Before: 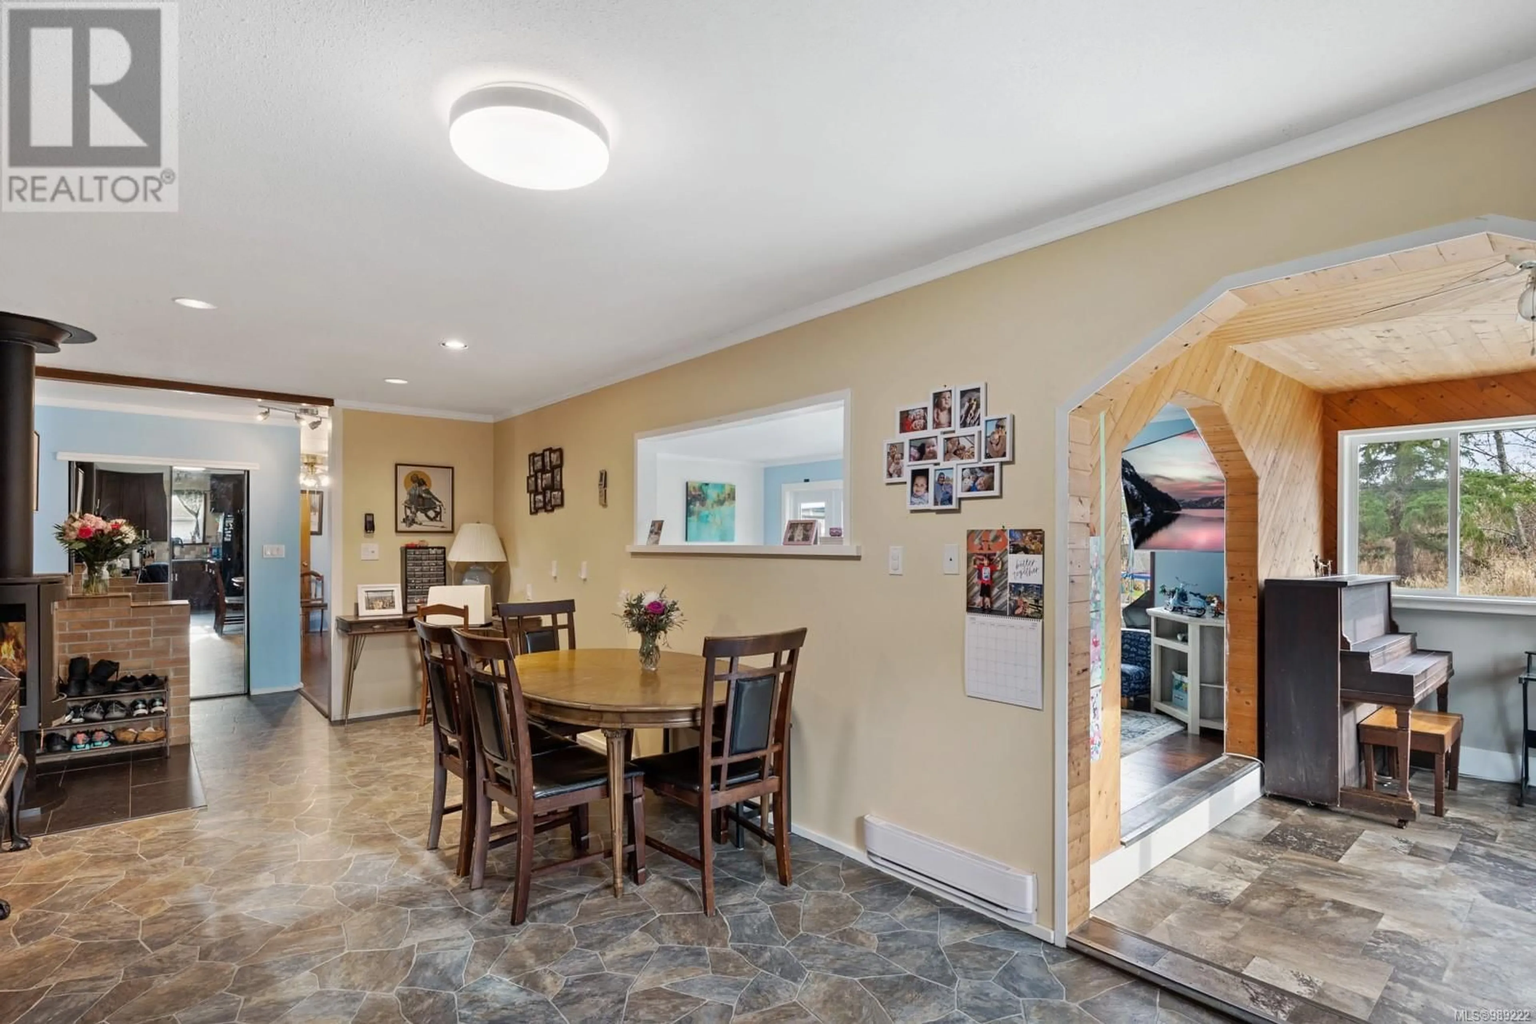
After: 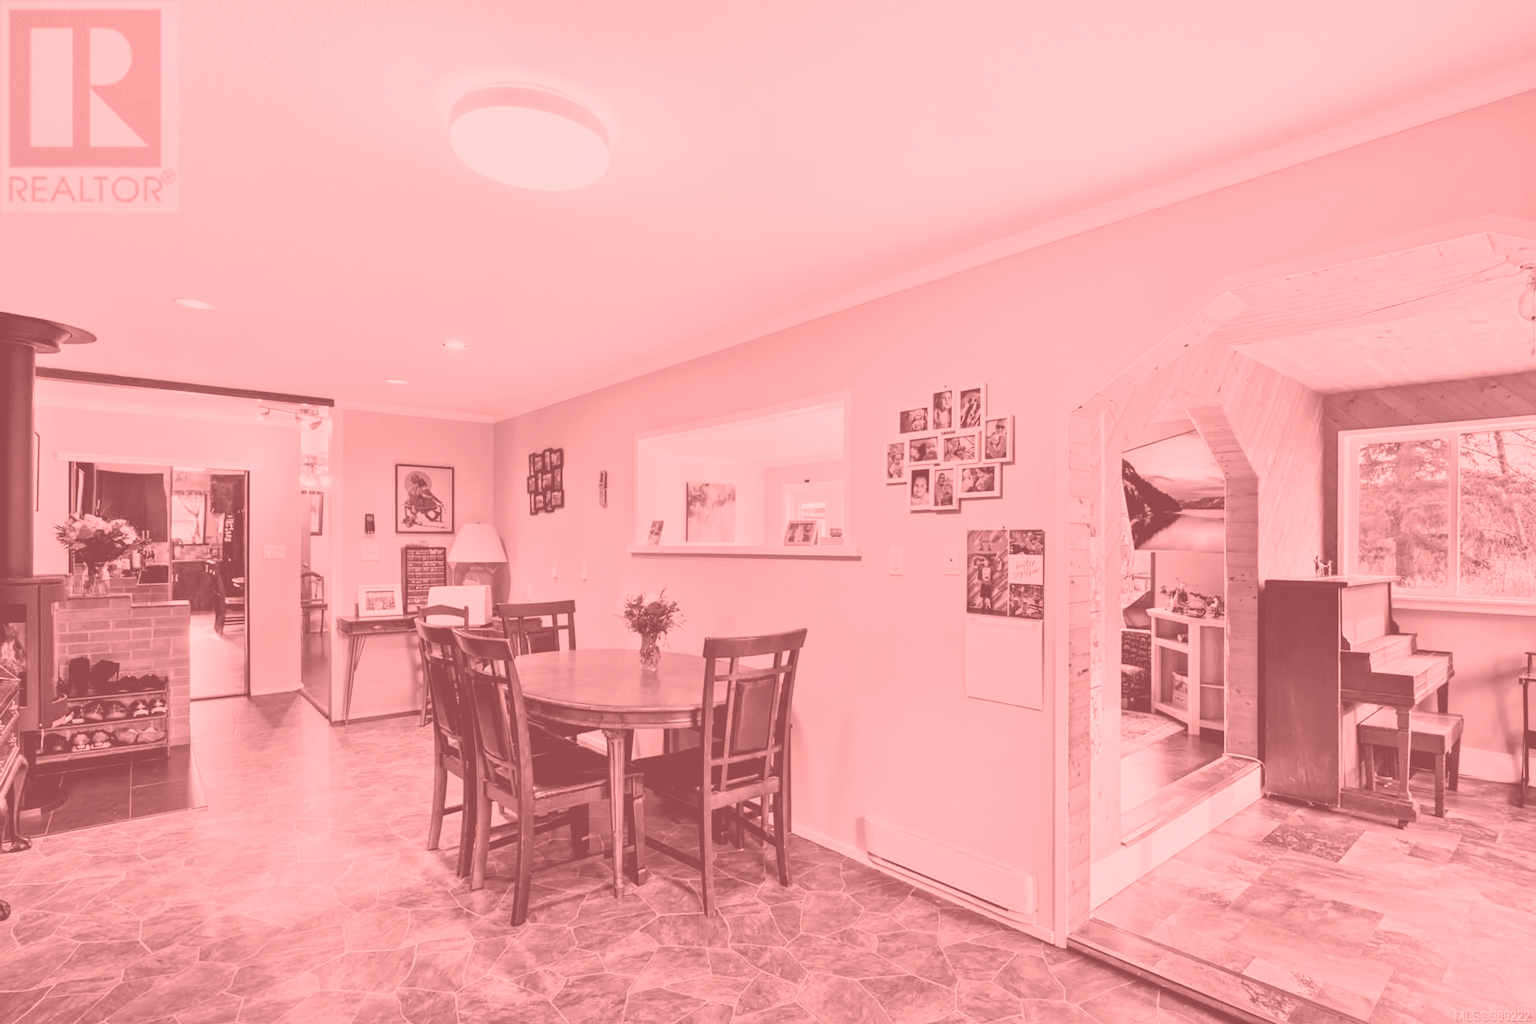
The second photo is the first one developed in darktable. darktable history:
rgb levels: levels [[0.01, 0.419, 0.839], [0, 0.5, 1], [0, 0.5, 1]]
tone curve: curves: ch0 [(0, 0) (0.126, 0.061) (0.338, 0.285) (0.494, 0.518) (0.703, 0.762) (1, 1)]; ch1 [(0, 0) (0.389, 0.313) (0.457, 0.442) (0.5, 0.501) (0.55, 0.578) (1, 1)]; ch2 [(0, 0) (0.44, 0.424) (0.501, 0.499) (0.557, 0.564) (0.613, 0.67) (0.707, 0.746) (1, 1)], color space Lab, independent channels, preserve colors none
colorize: saturation 51%, source mix 50.67%, lightness 50.67%
